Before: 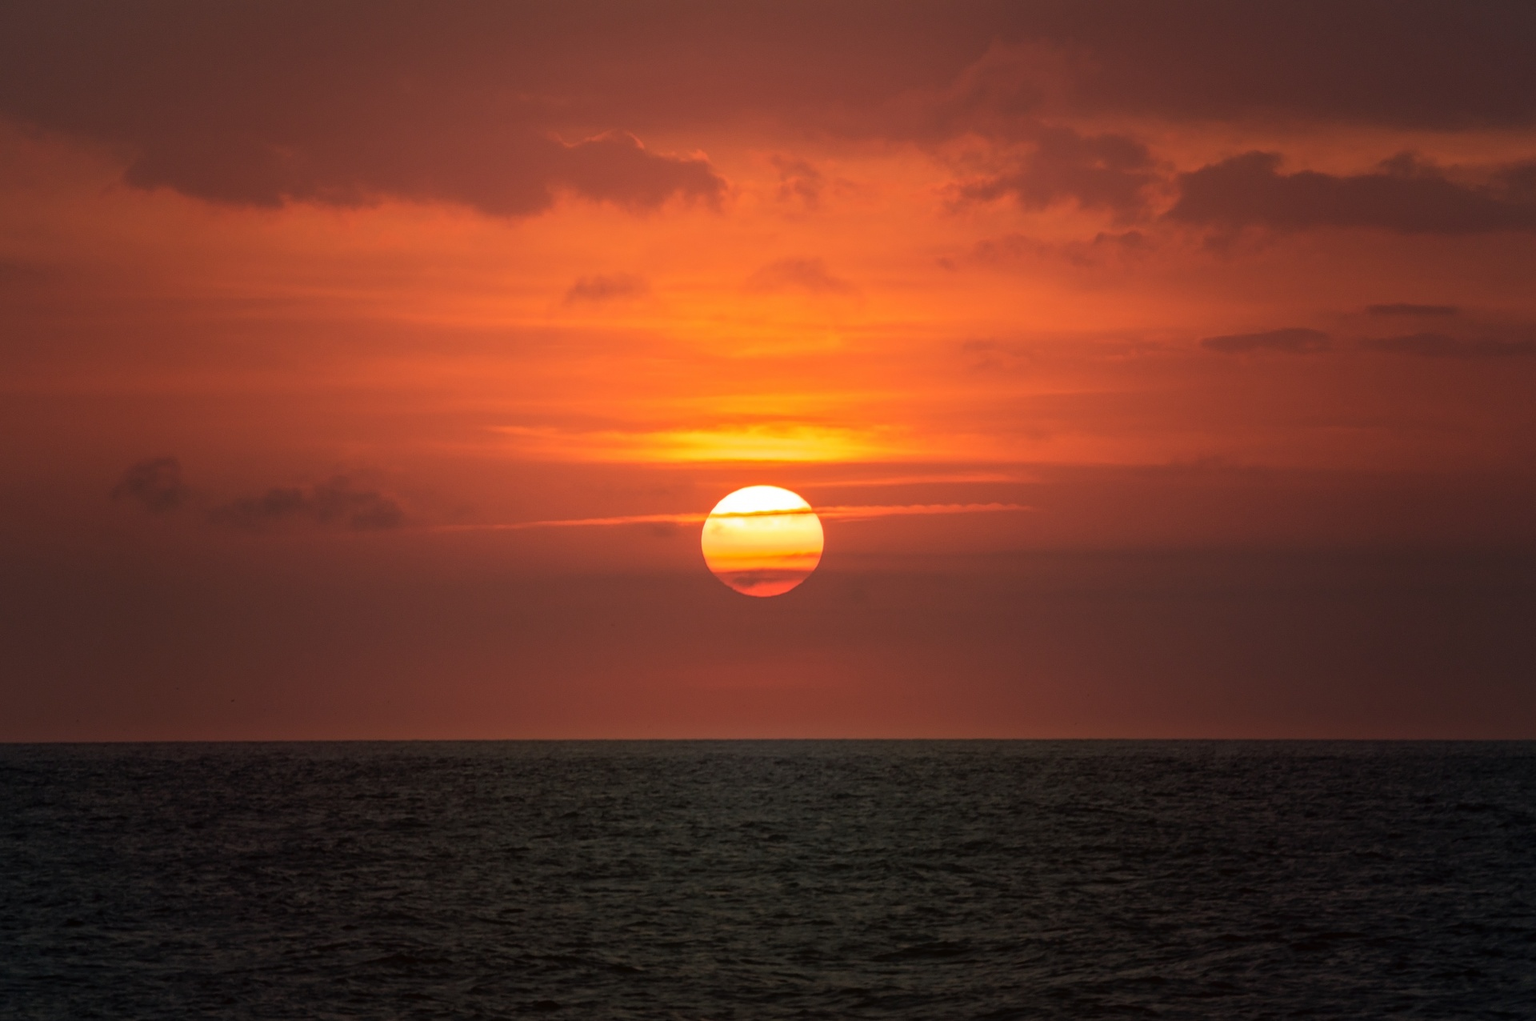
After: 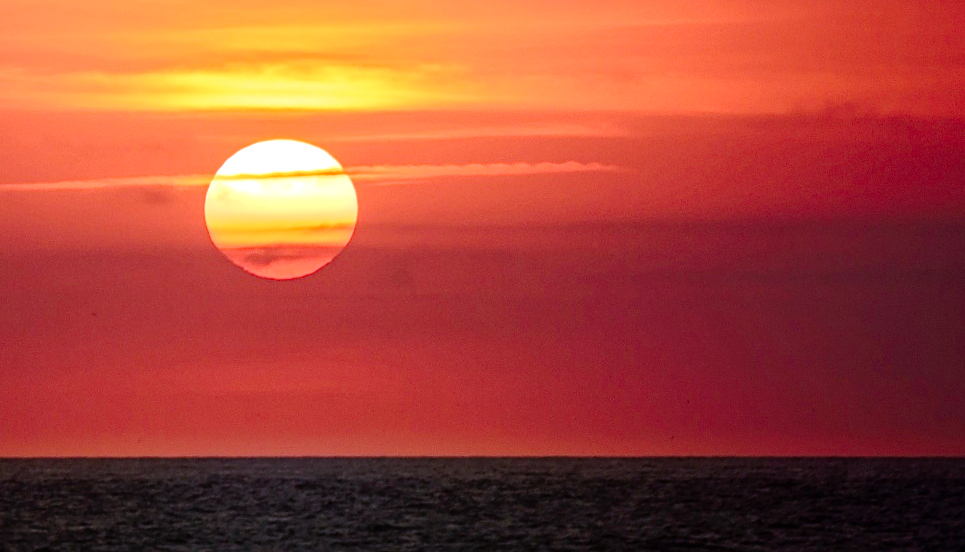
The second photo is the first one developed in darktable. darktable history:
crop: left 35.03%, top 36.625%, right 14.663%, bottom 20.057%
color calibration: output R [0.999, 0.026, -0.11, 0], output G [-0.019, 1.037, -0.099, 0], output B [0.022, -0.023, 0.902, 0], illuminant custom, x 0.367, y 0.392, temperature 4437.75 K, clip negative RGB from gamut false
exposure: exposure 0.6 EV, compensate highlight preservation false
contrast brightness saturation: contrast 0.13, brightness -0.05, saturation 0.16
sharpen: amount 0.2
tone curve: curves: ch0 [(0, 0) (0.003, 0.009) (0.011, 0.009) (0.025, 0.01) (0.044, 0.02) (0.069, 0.032) (0.1, 0.048) (0.136, 0.092) (0.177, 0.153) (0.224, 0.217) (0.277, 0.306) (0.335, 0.402) (0.399, 0.488) (0.468, 0.574) (0.543, 0.648) (0.623, 0.716) (0.709, 0.783) (0.801, 0.851) (0.898, 0.92) (1, 1)], preserve colors none
local contrast: detail 110%
